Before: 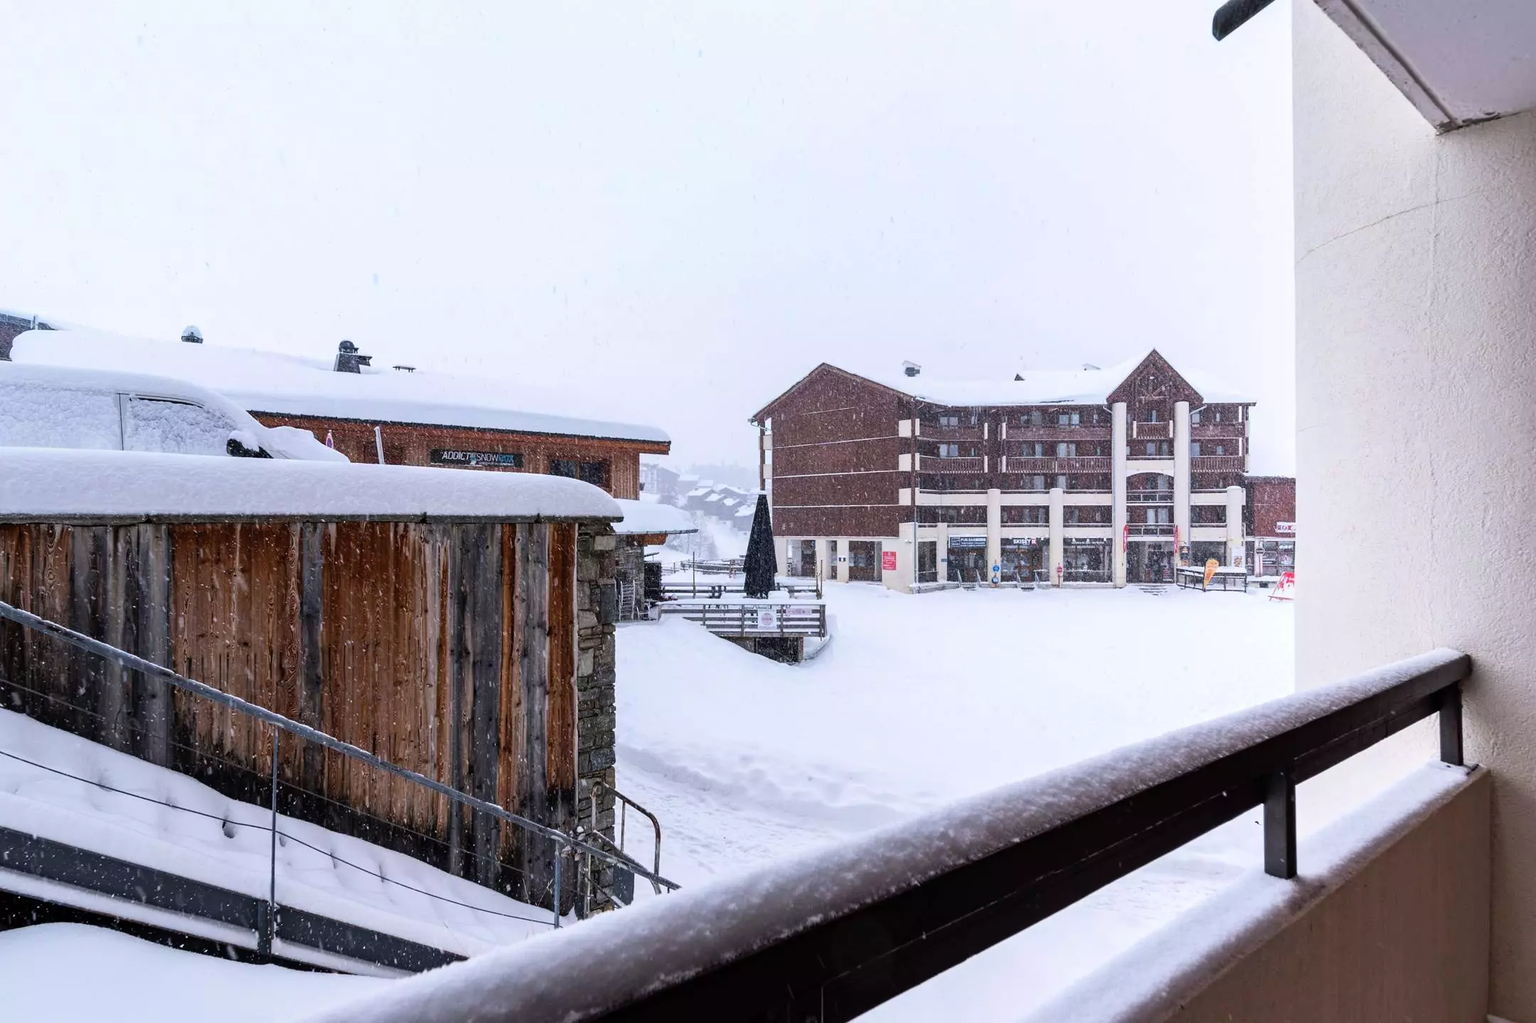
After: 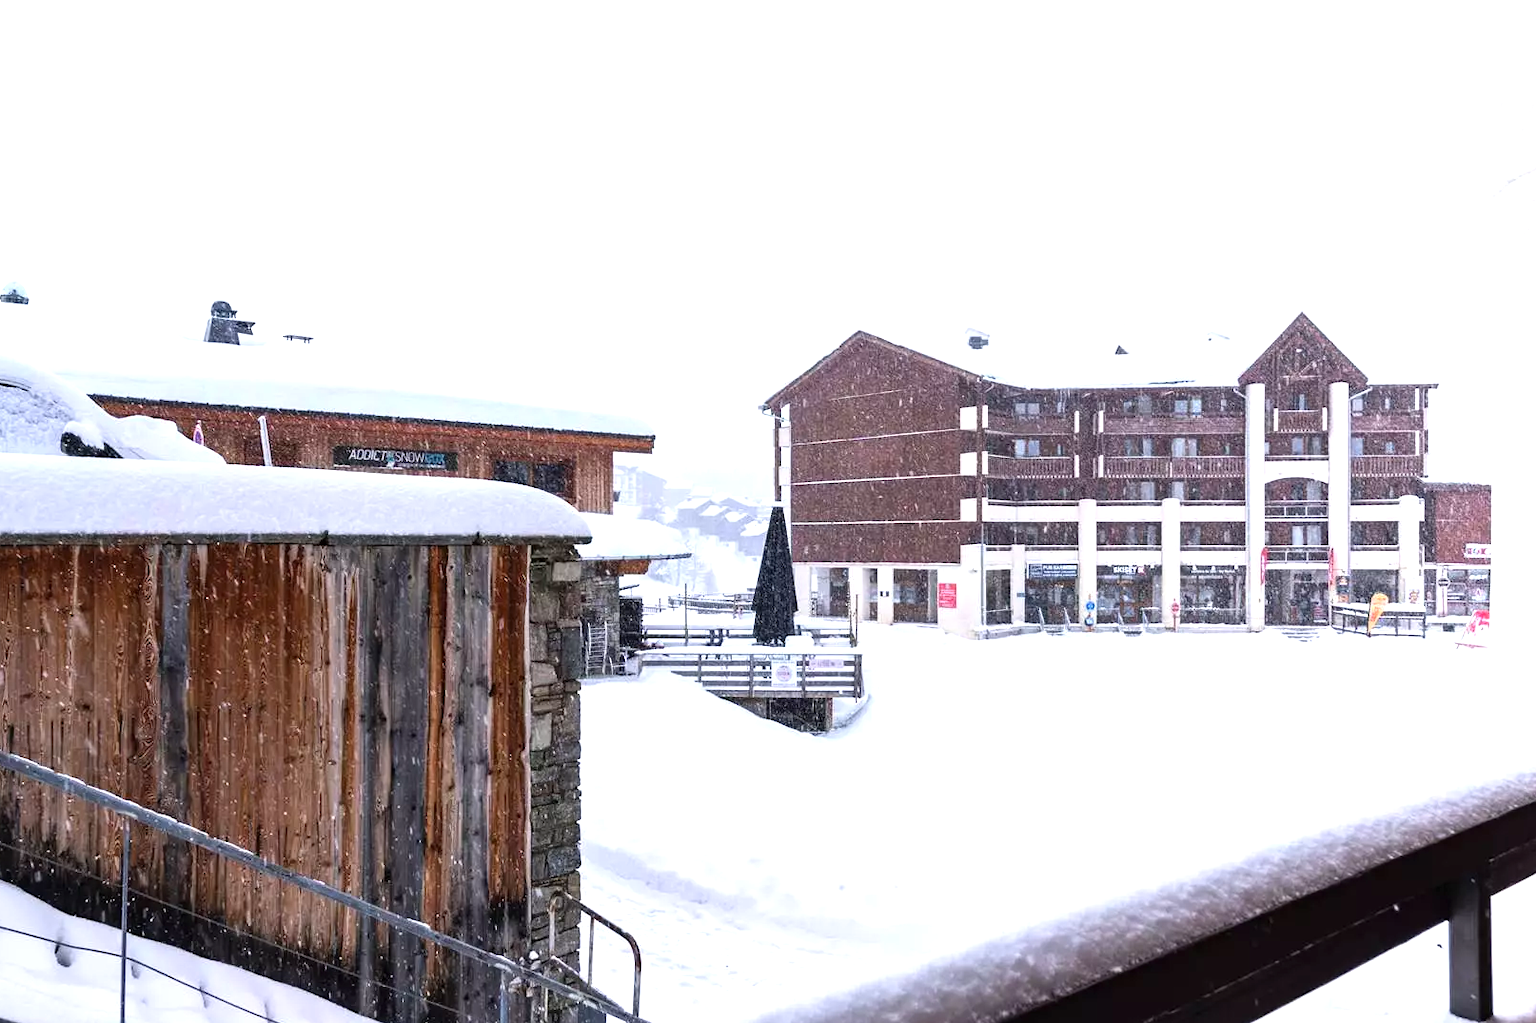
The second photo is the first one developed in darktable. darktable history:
crop and rotate: left 11.831%, top 11.346%, right 13.429%, bottom 13.899%
exposure: black level correction 0, exposure 0.68 EV, compensate exposure bias true, compensate highlight preservation false
